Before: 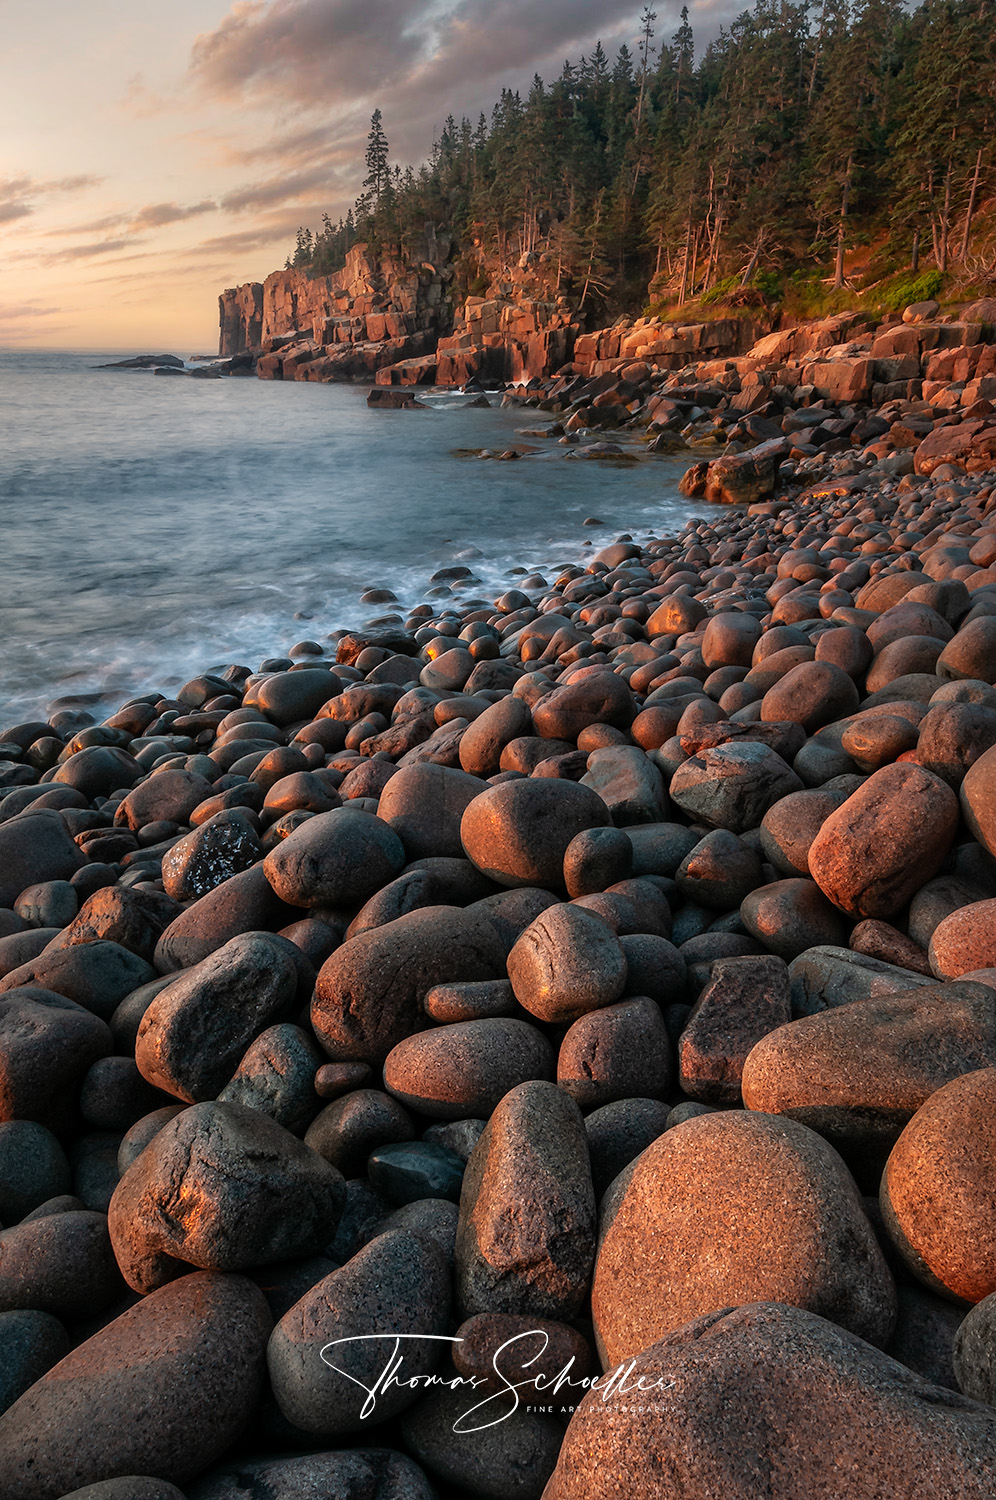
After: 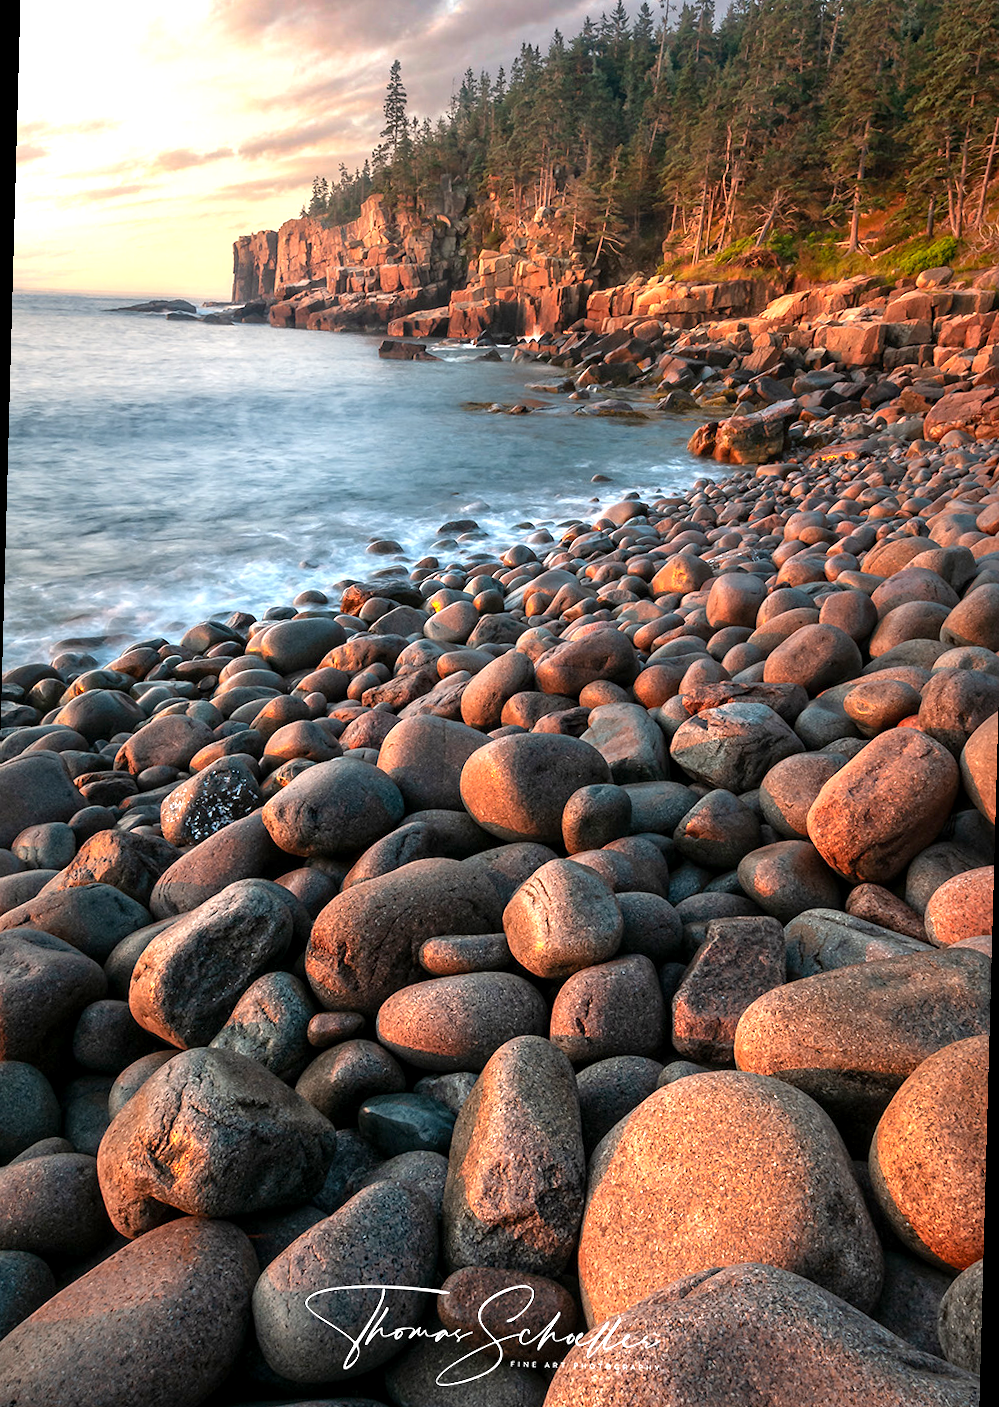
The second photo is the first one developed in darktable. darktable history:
rotate and perspective: rotation 1.57°, crop left 0.018, crop right 0.982, crop top 0.039, crop bottom 0.961
exposure: black level correction 0.001, exposure 1.05 EV, compensate exposure bias true, compensate highlight preservation false
